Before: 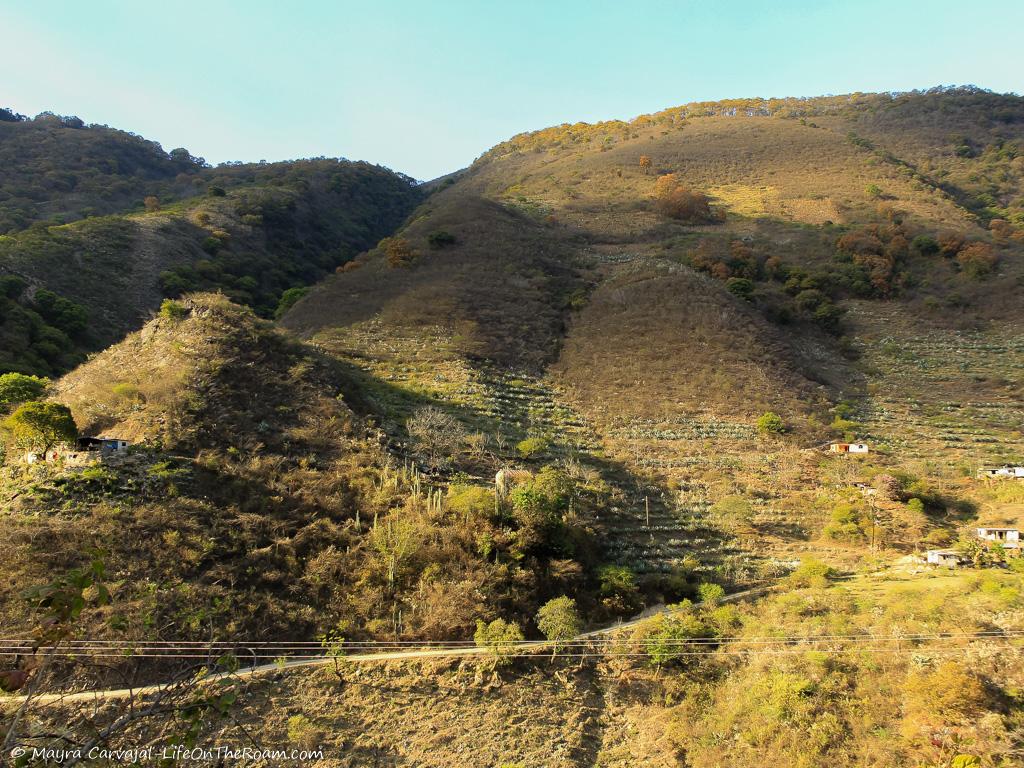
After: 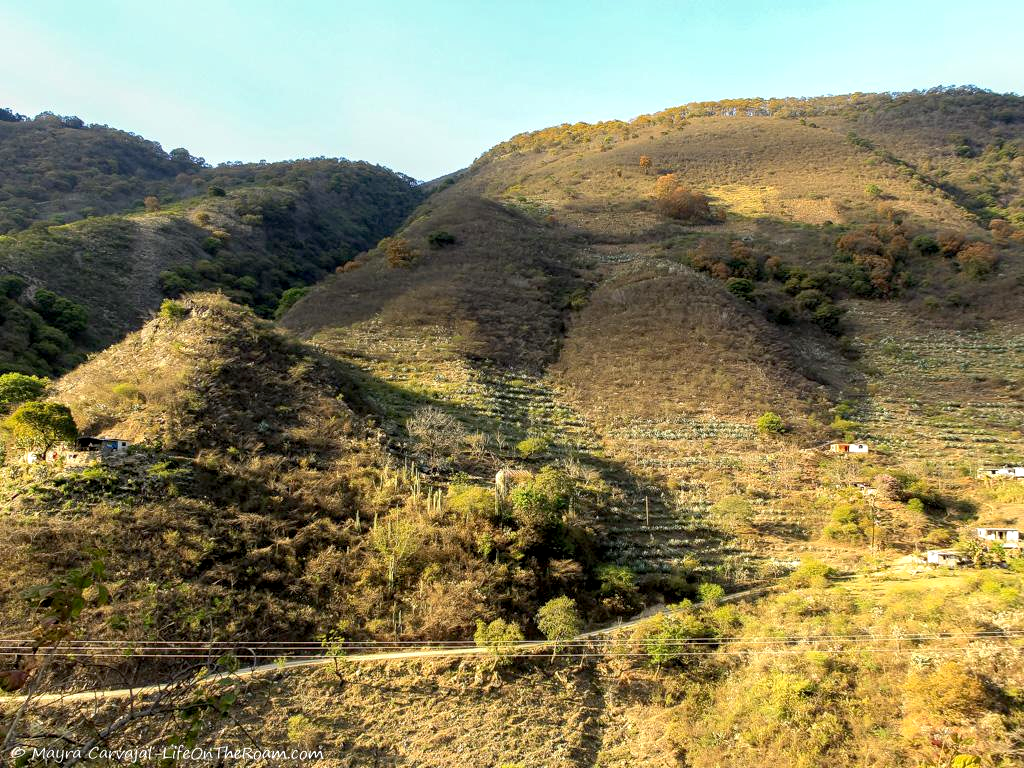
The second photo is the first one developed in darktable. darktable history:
tone equalizer: smoothing diameter 2.05%, edges refinement/feathering 15.55, mask exposure compensation -1.57 EV, filter diffusion 5
exposure: black level correction 0.005, exposure 0.283 EV, compensate highlight preservation false
local contrast: on, module defaults
